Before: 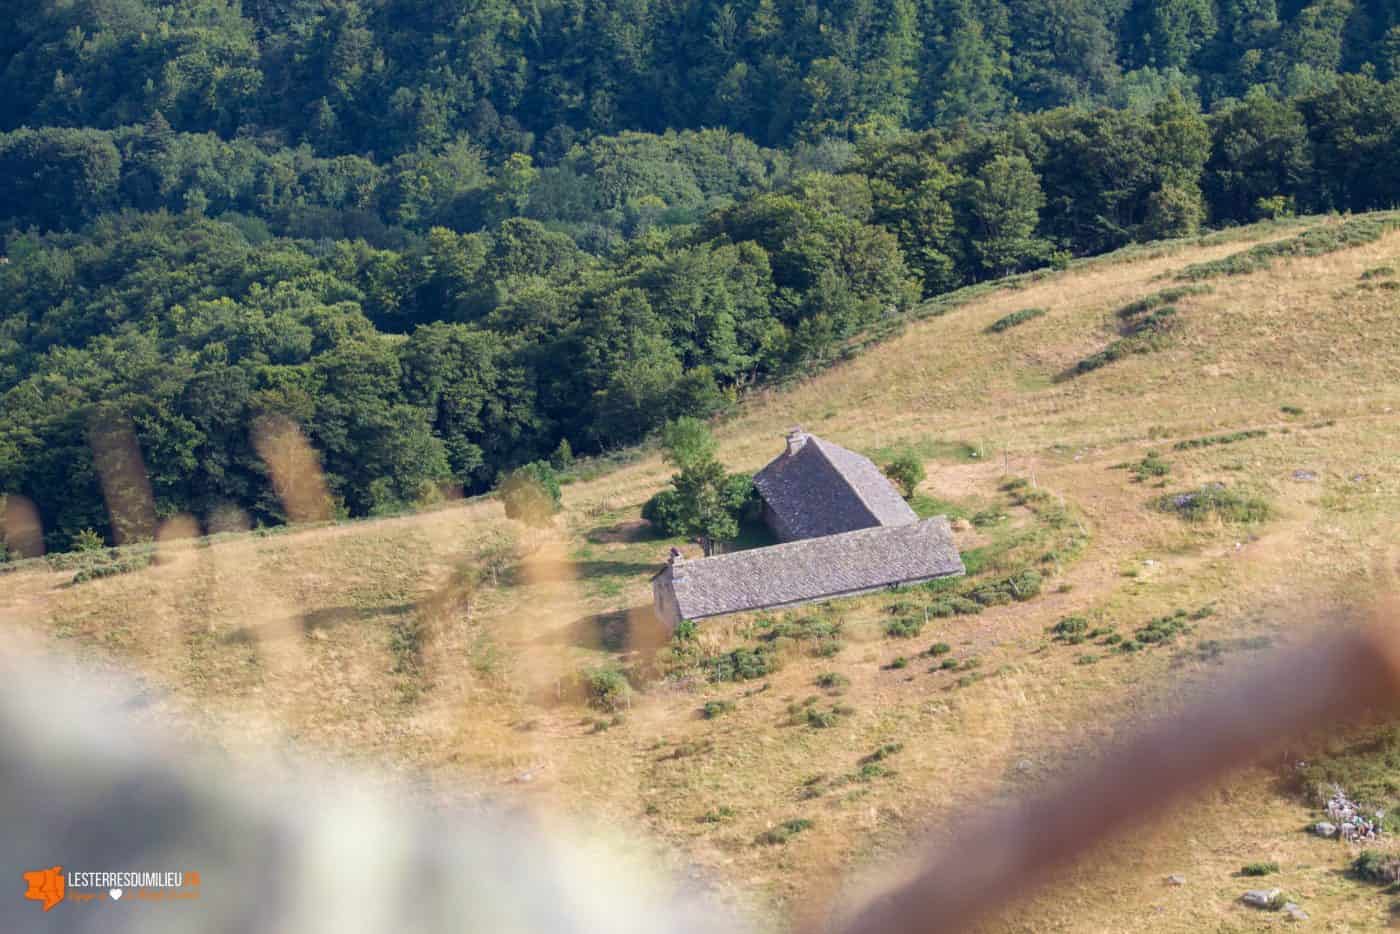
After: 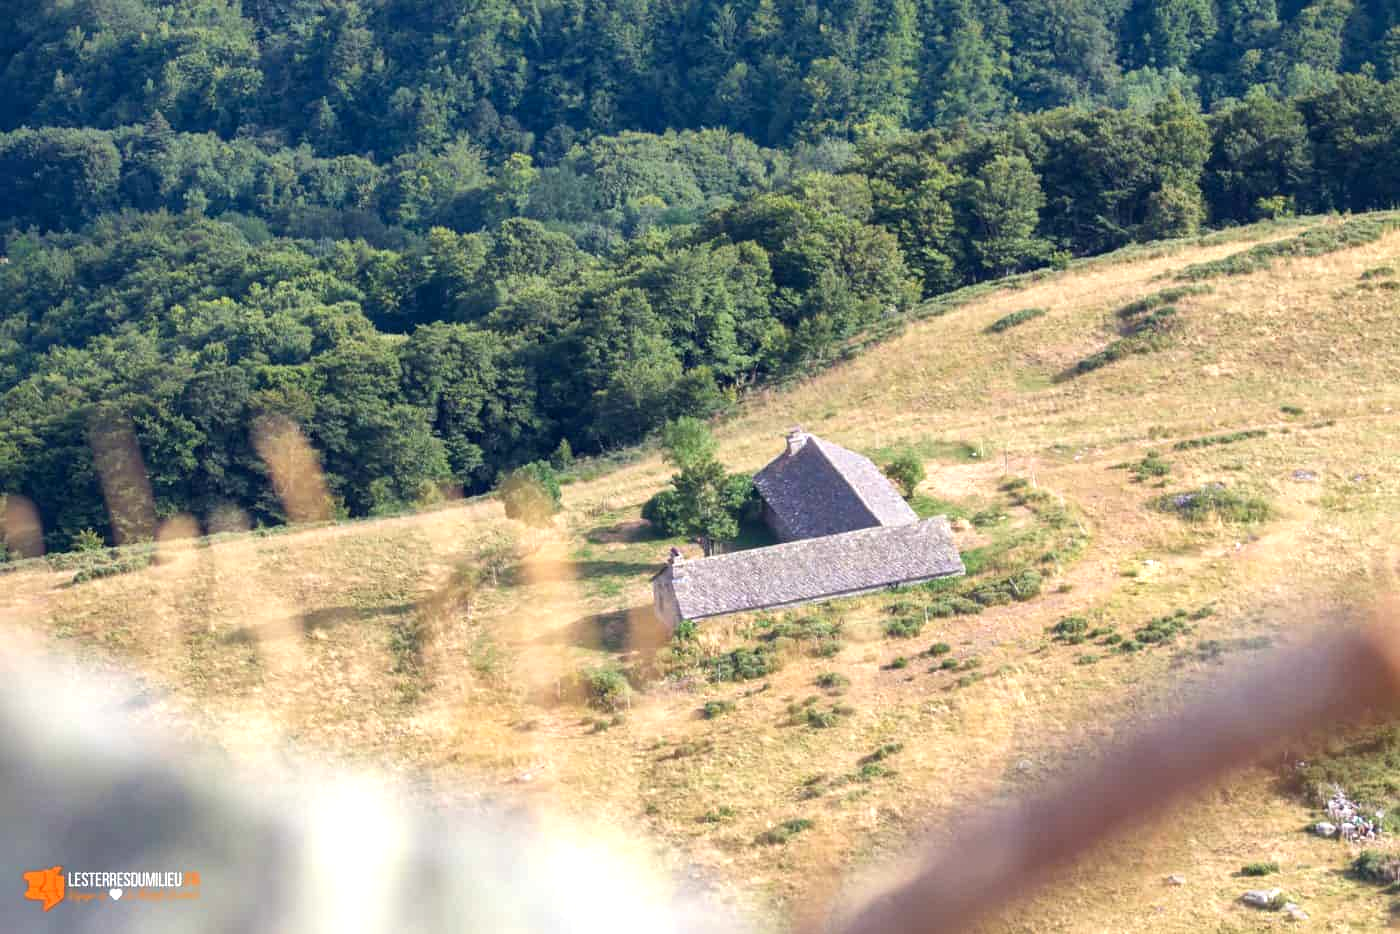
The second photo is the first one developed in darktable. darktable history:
local contrast: mode bilateral grid, contrast 21, coarseness 50, detail 120%, midtone range 0.2
exposure: exposure 0.514 EV, compensate highlight preservation false
